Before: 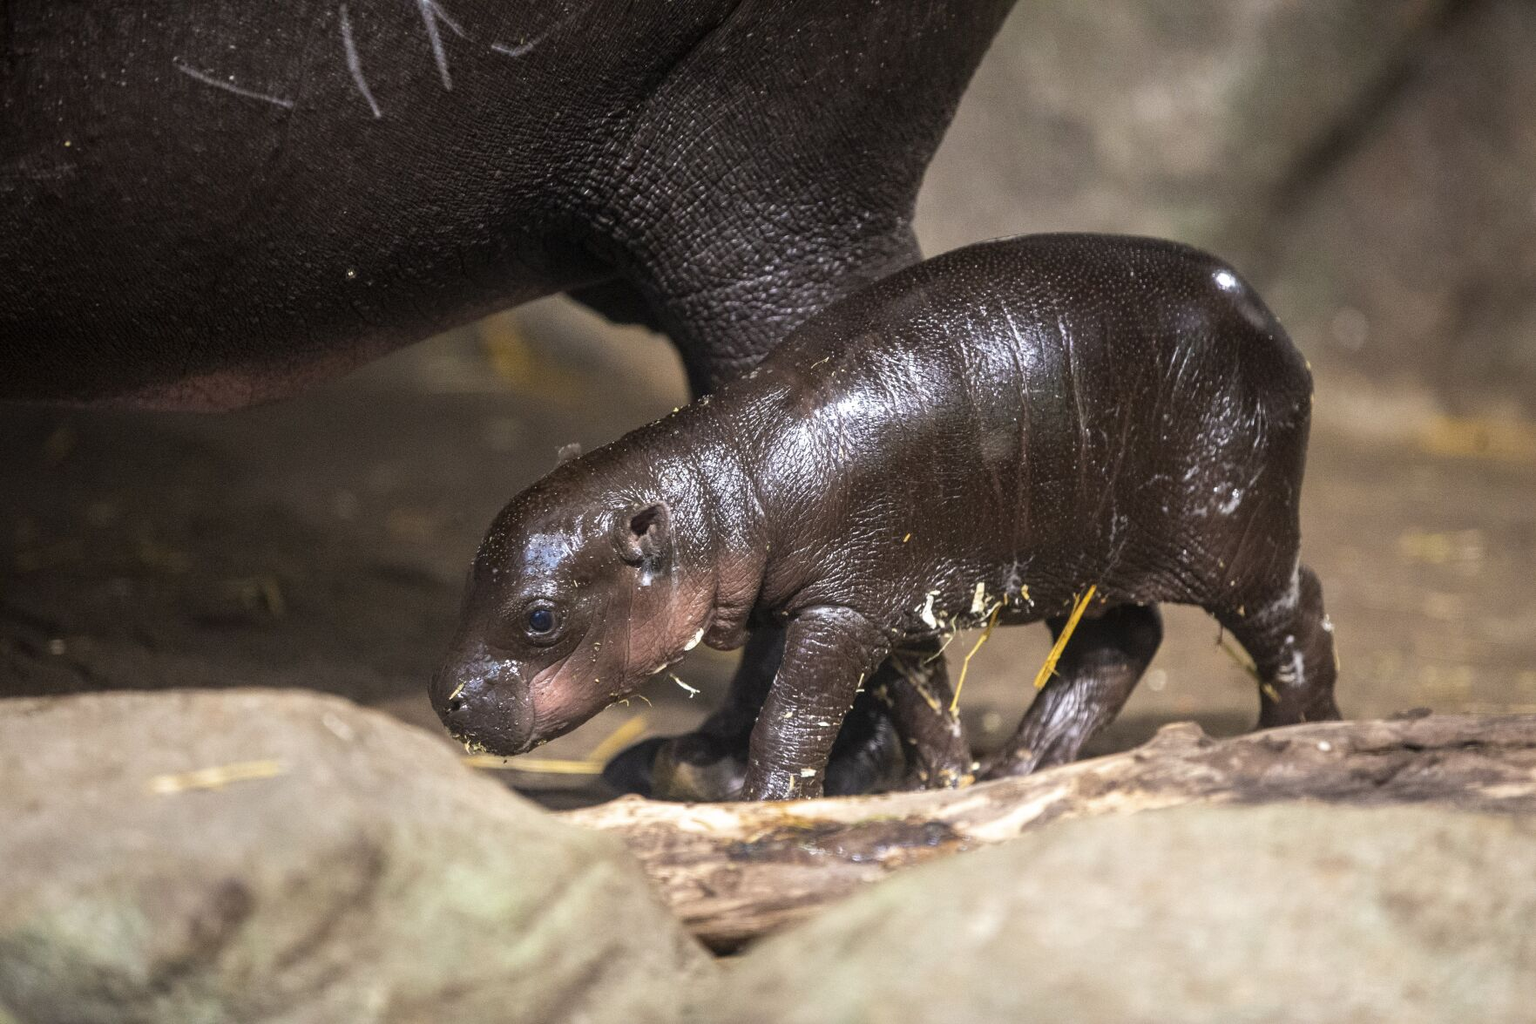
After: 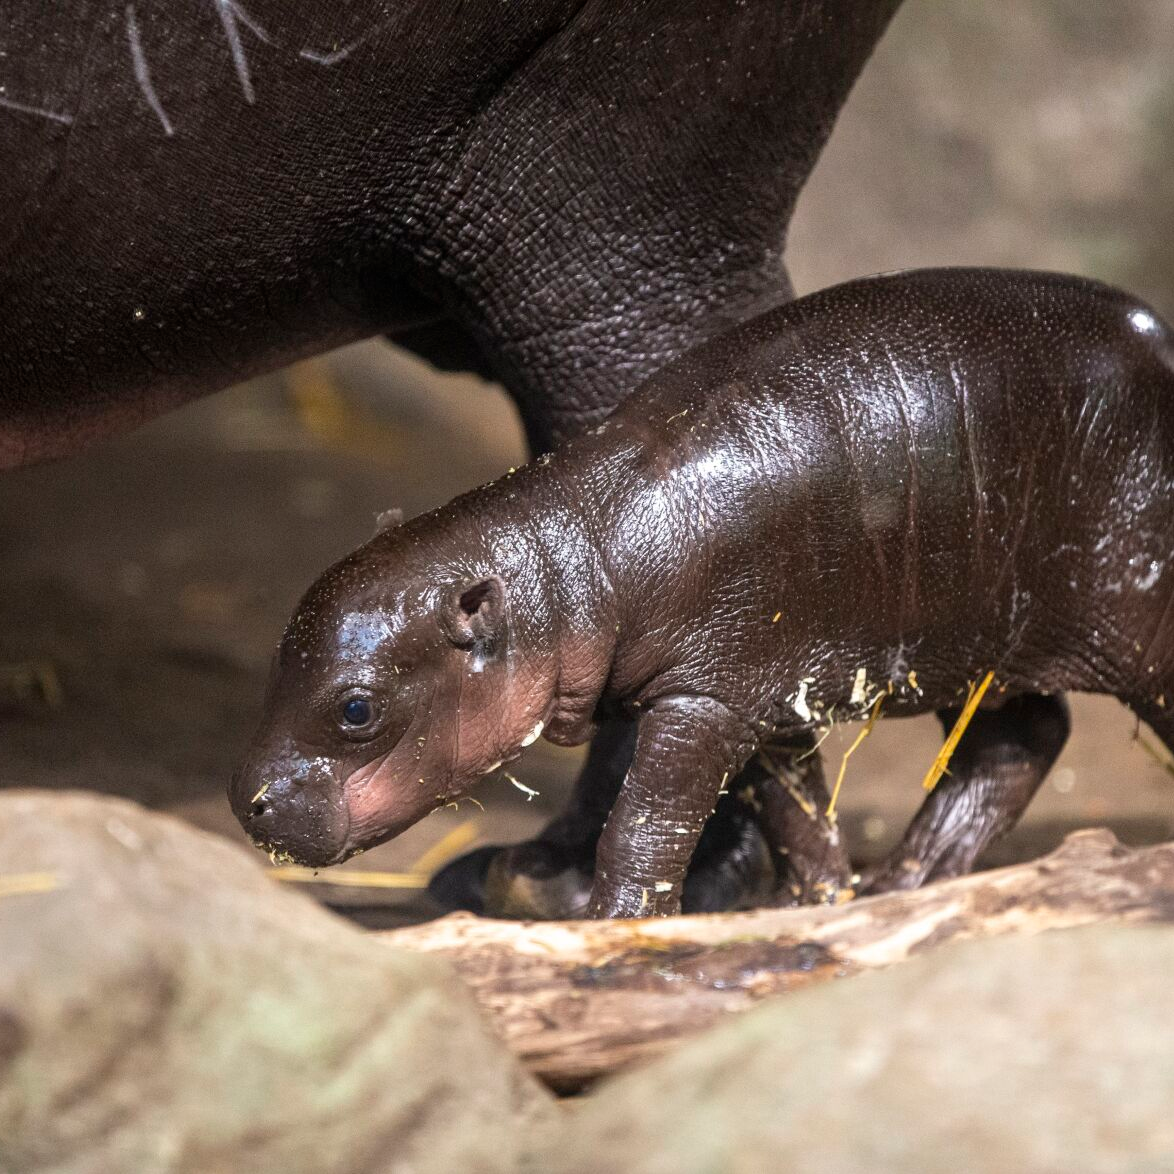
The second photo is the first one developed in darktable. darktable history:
crop and rotate: left 15.003%, right 18.402%
